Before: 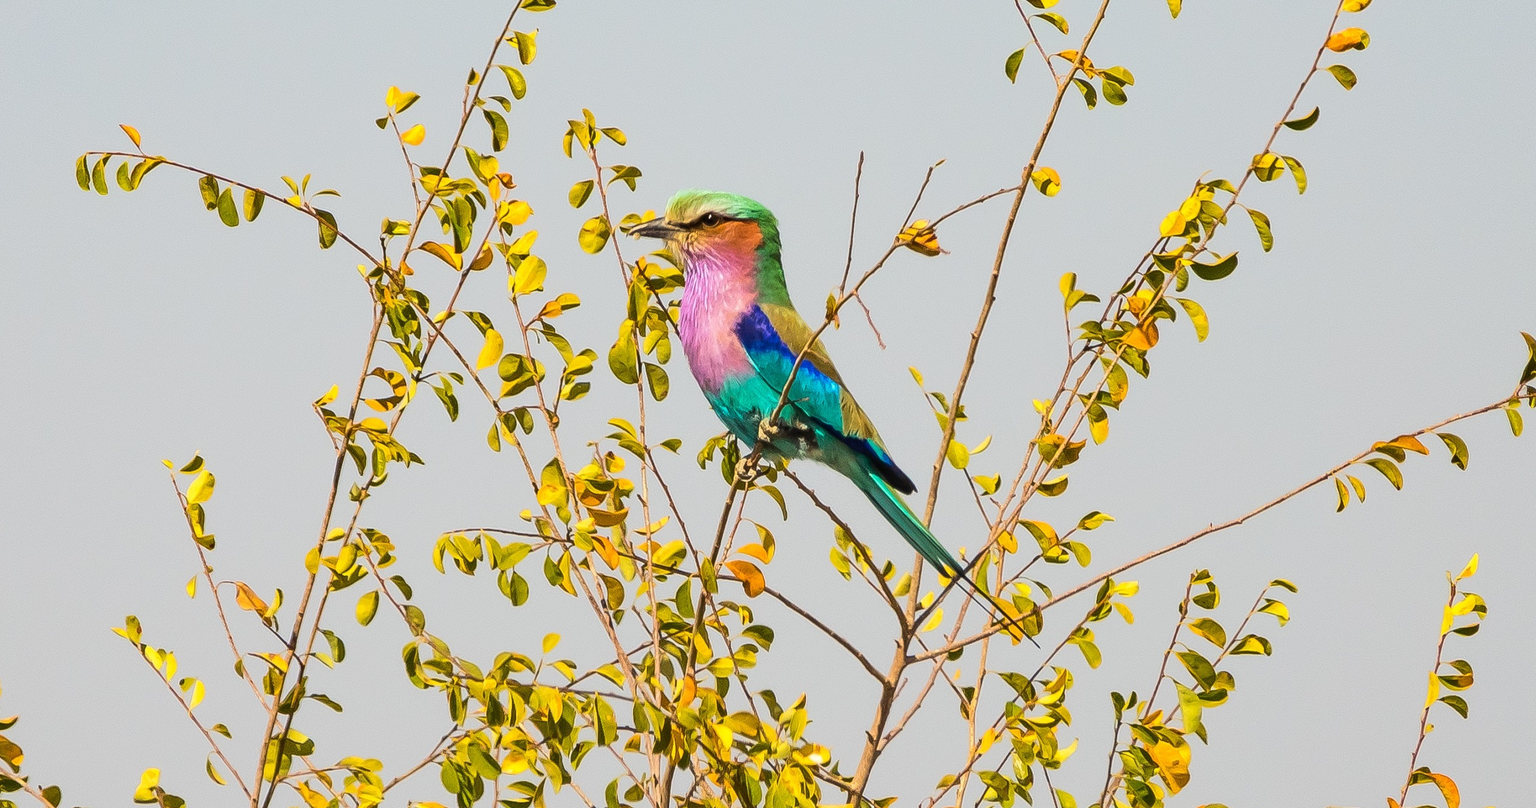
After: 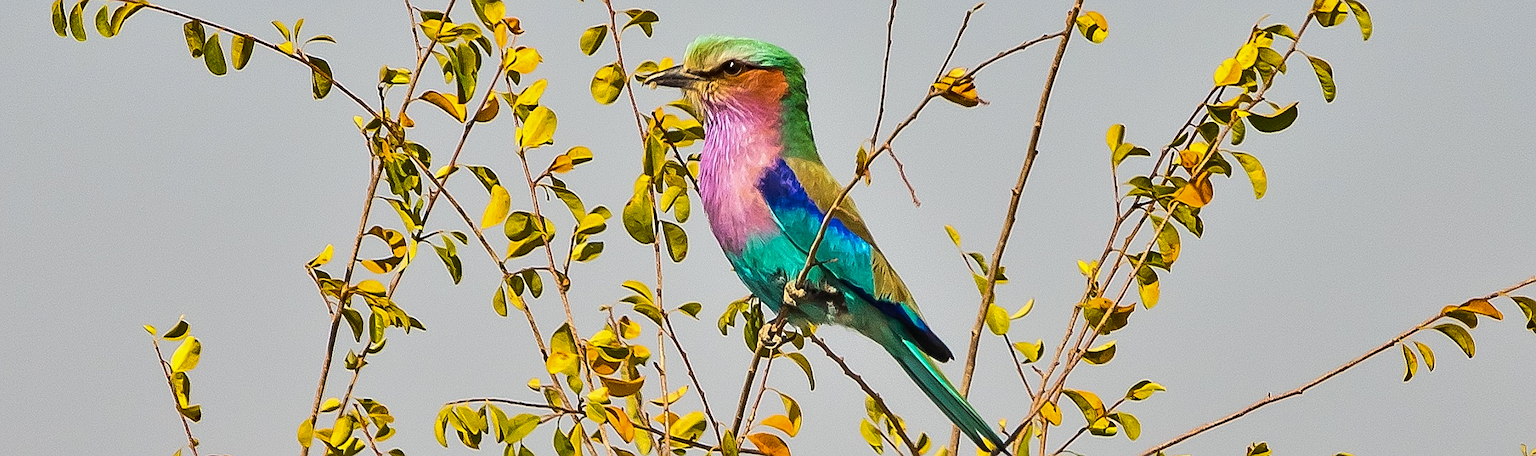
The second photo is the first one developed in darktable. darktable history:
sharpen: on, module defaults
shadows and highlights: shadows 58.16, highlights color adjustment 39.62%, soften with gaussian
crop: left 1.812%, top 19.446%, right 4.924%, bottom 27.866%
